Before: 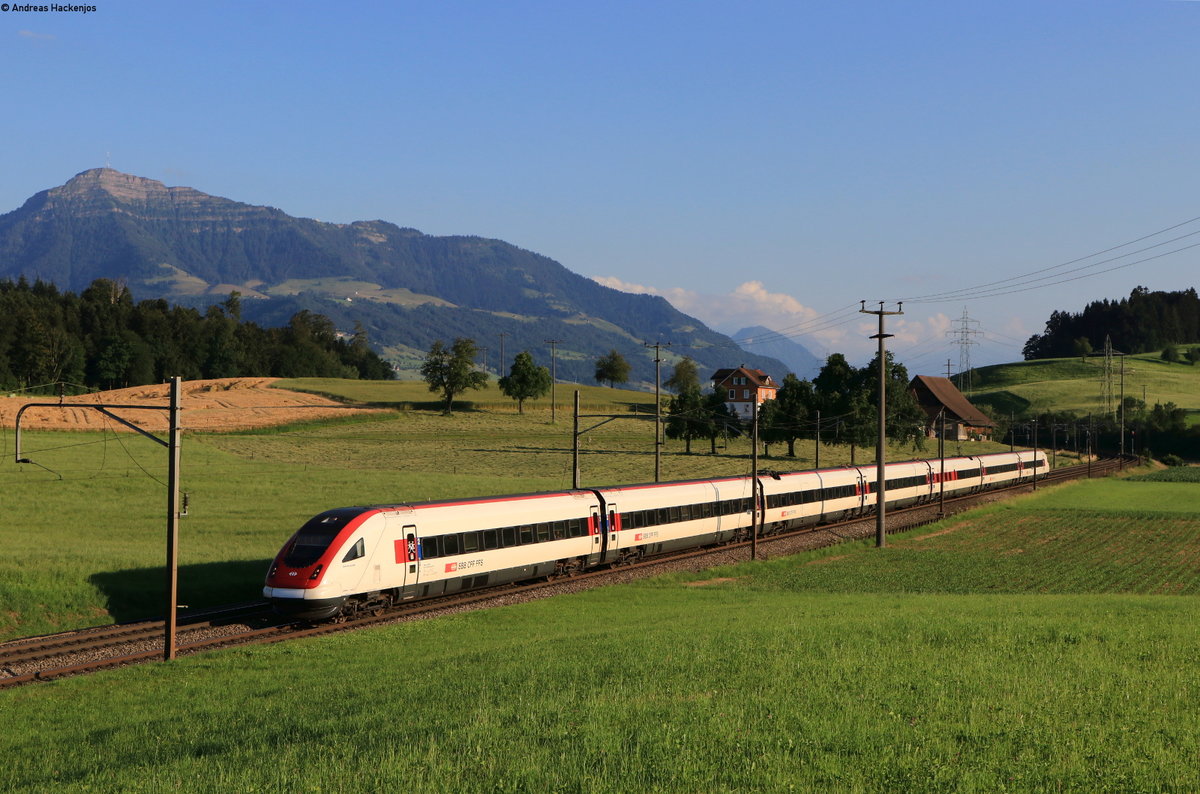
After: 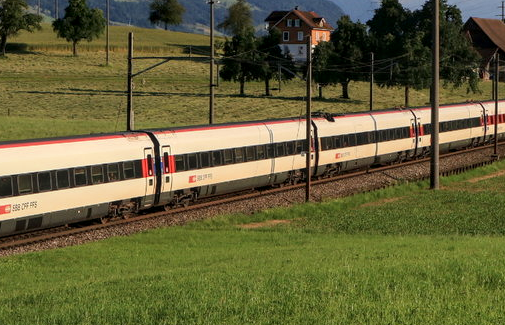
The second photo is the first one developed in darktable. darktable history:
crop: left 37.221%, top 45.169%, right 20.63%, bottom 13.777%
local contrast: on, module defaults
